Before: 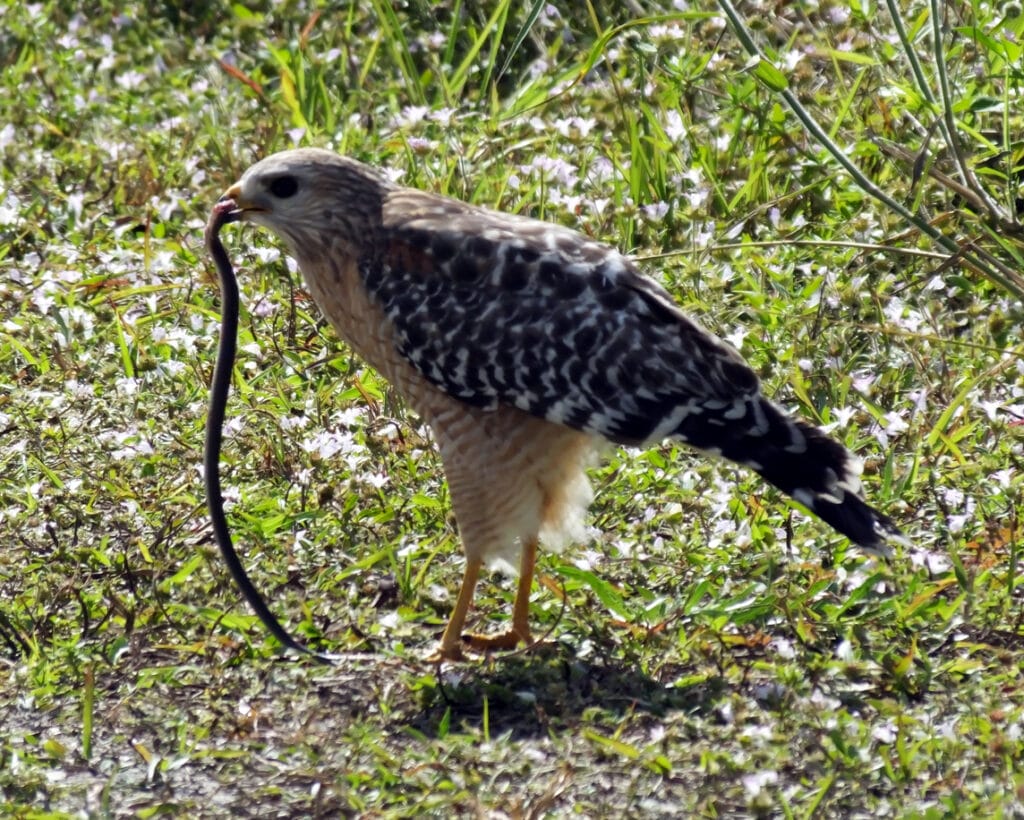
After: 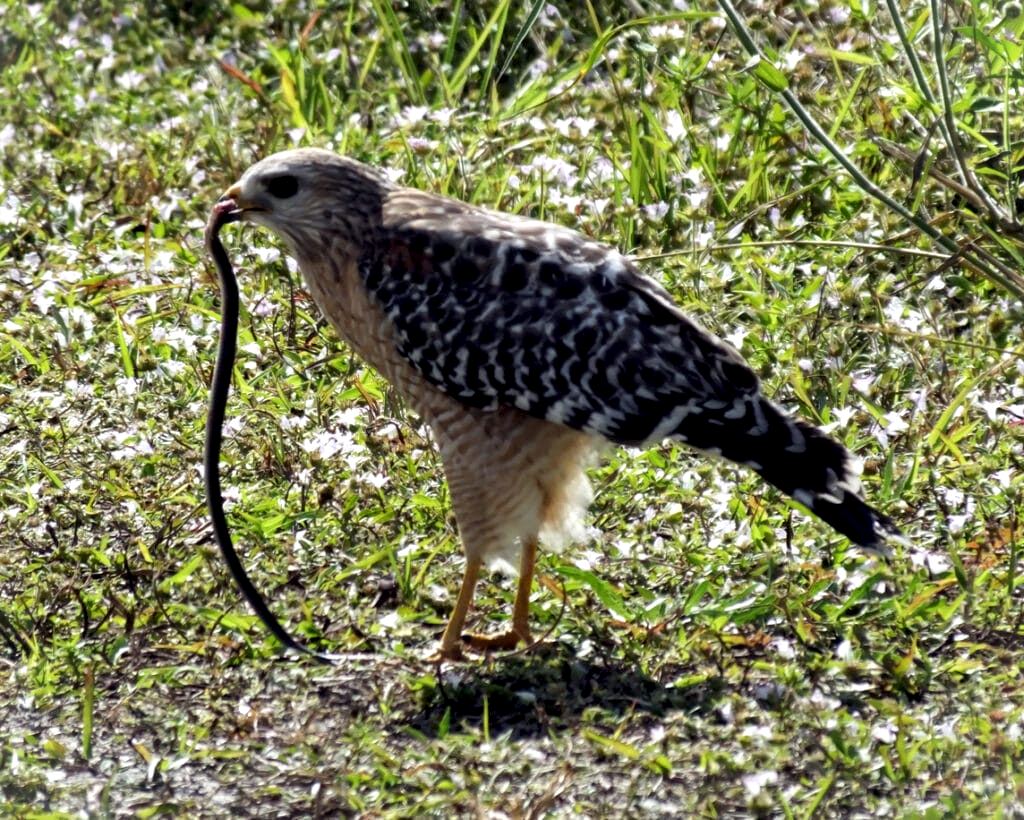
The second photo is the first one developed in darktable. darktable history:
local contrast: highlights 123%, shadows 126%, detail 140%, midtone range 0.254
vignetting: fall-off start 100%, brightness 0.05, saturation 0
